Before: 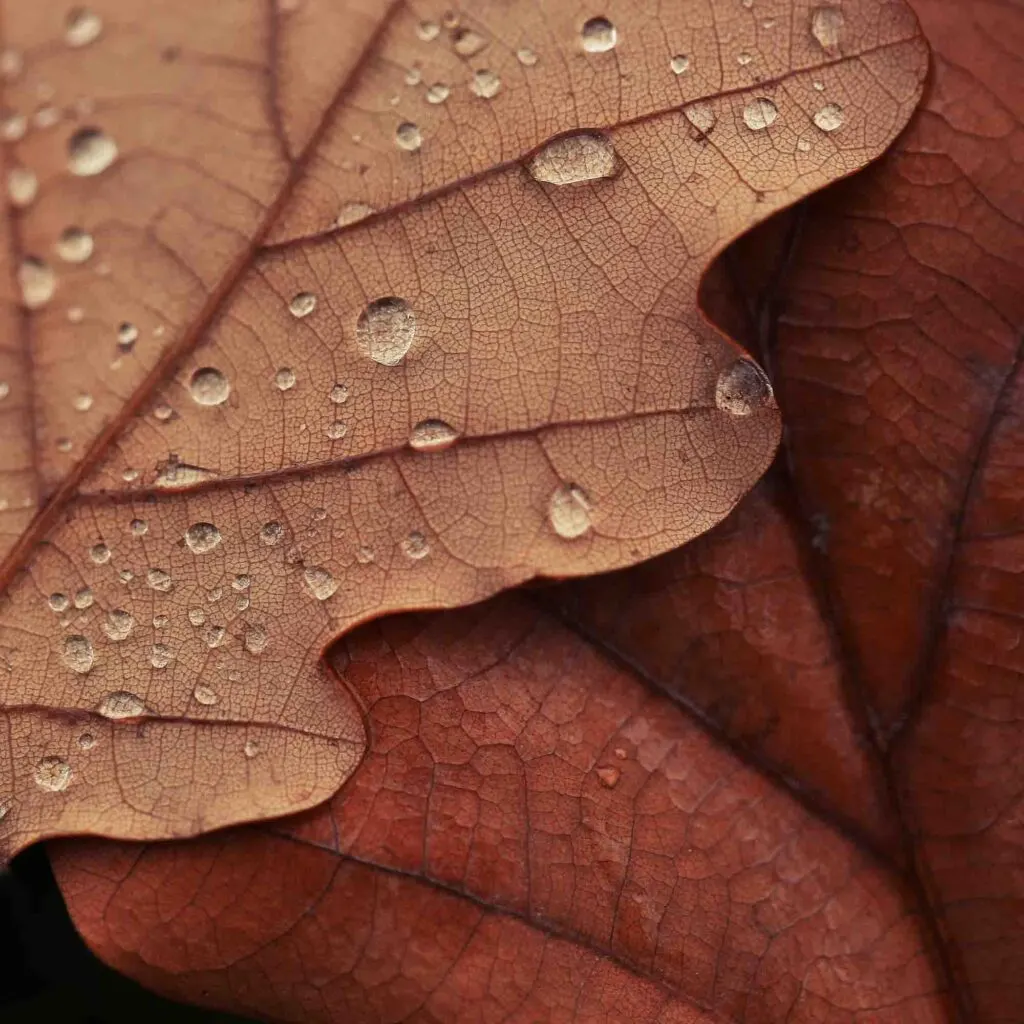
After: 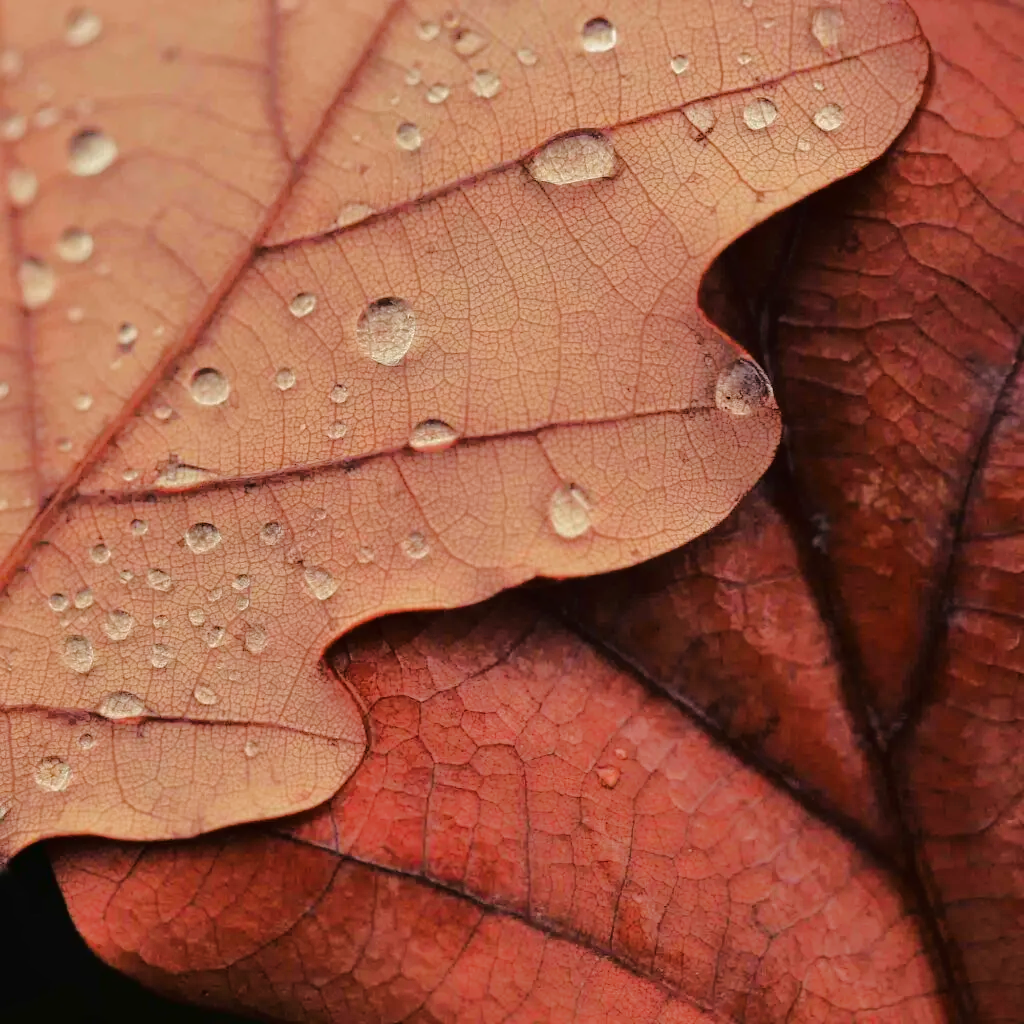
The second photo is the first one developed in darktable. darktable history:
tone curve: curves: ch0 [(0, 0) (0.003, 0.019) (0.011, 0.019) (0.025, 0.023) (0.044, 0.032) (0.069, 0.046) (0.1, 0.073) (0.136, 0.129) (0.177, 0.207) (0.224, 0.295) (0.277, 0.394) (0.335, 0.48) (0.399, 0.524) (0.468, 0.575) (0.543, 0.628) (0.623, 0.684) (0.709, 0.739) (0.801, 0.808) (0.898, 0.9) (1, 1)], color space Lab, linked channels, preserve colors none
